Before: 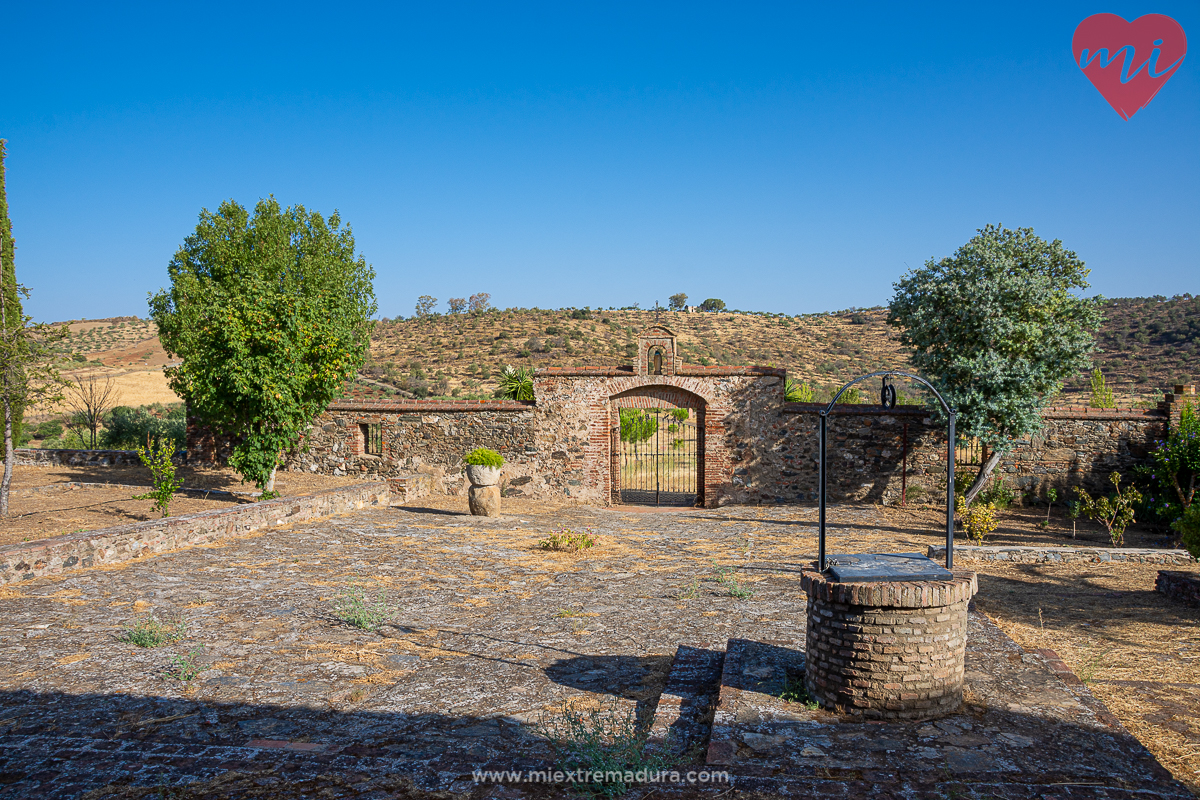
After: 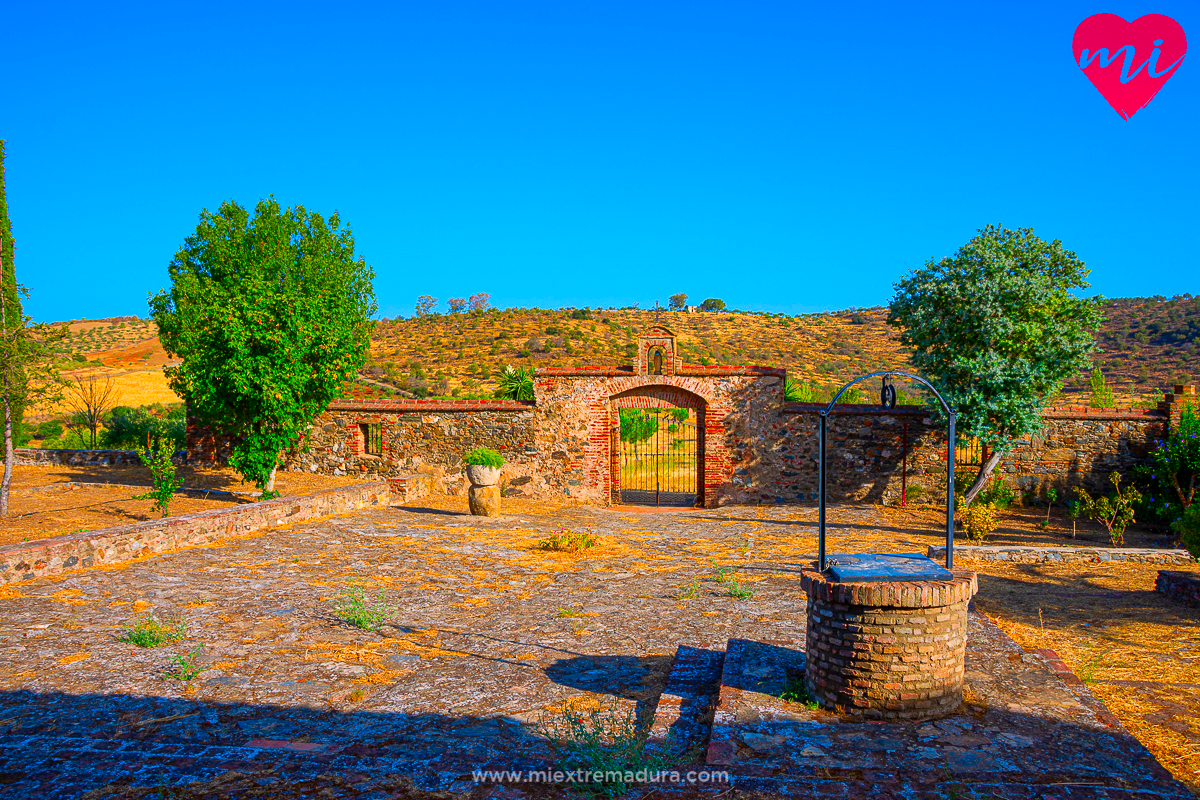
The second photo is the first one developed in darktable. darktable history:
color correction: highlights a* 1.51, highlights b* -1.82, saturation 2.47
